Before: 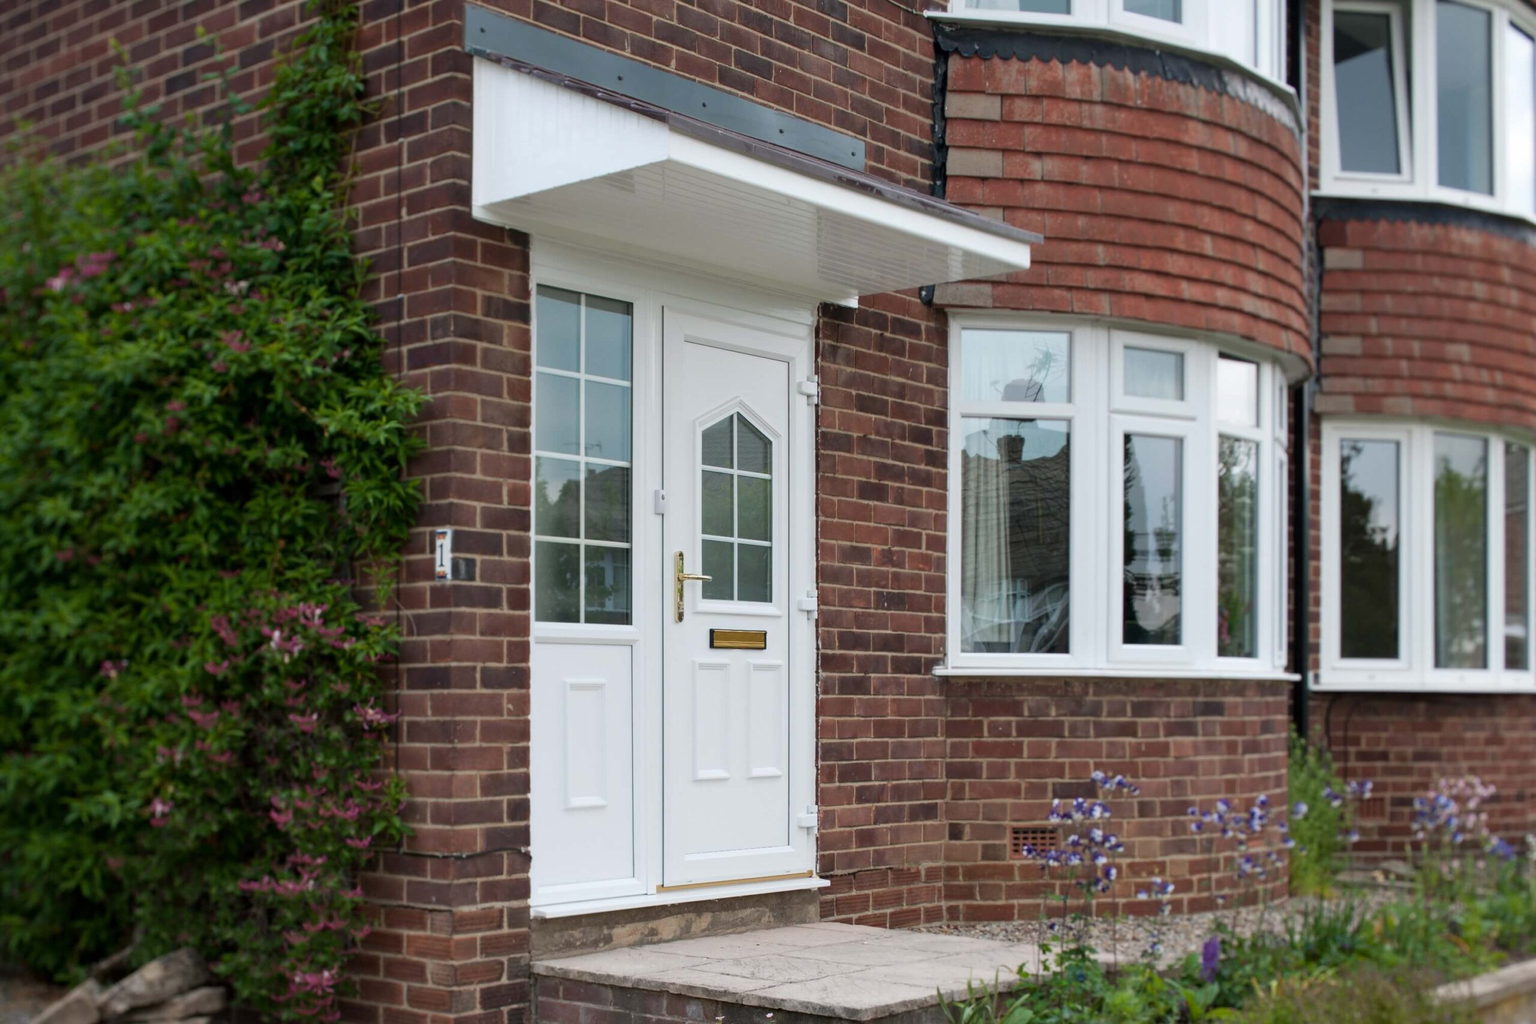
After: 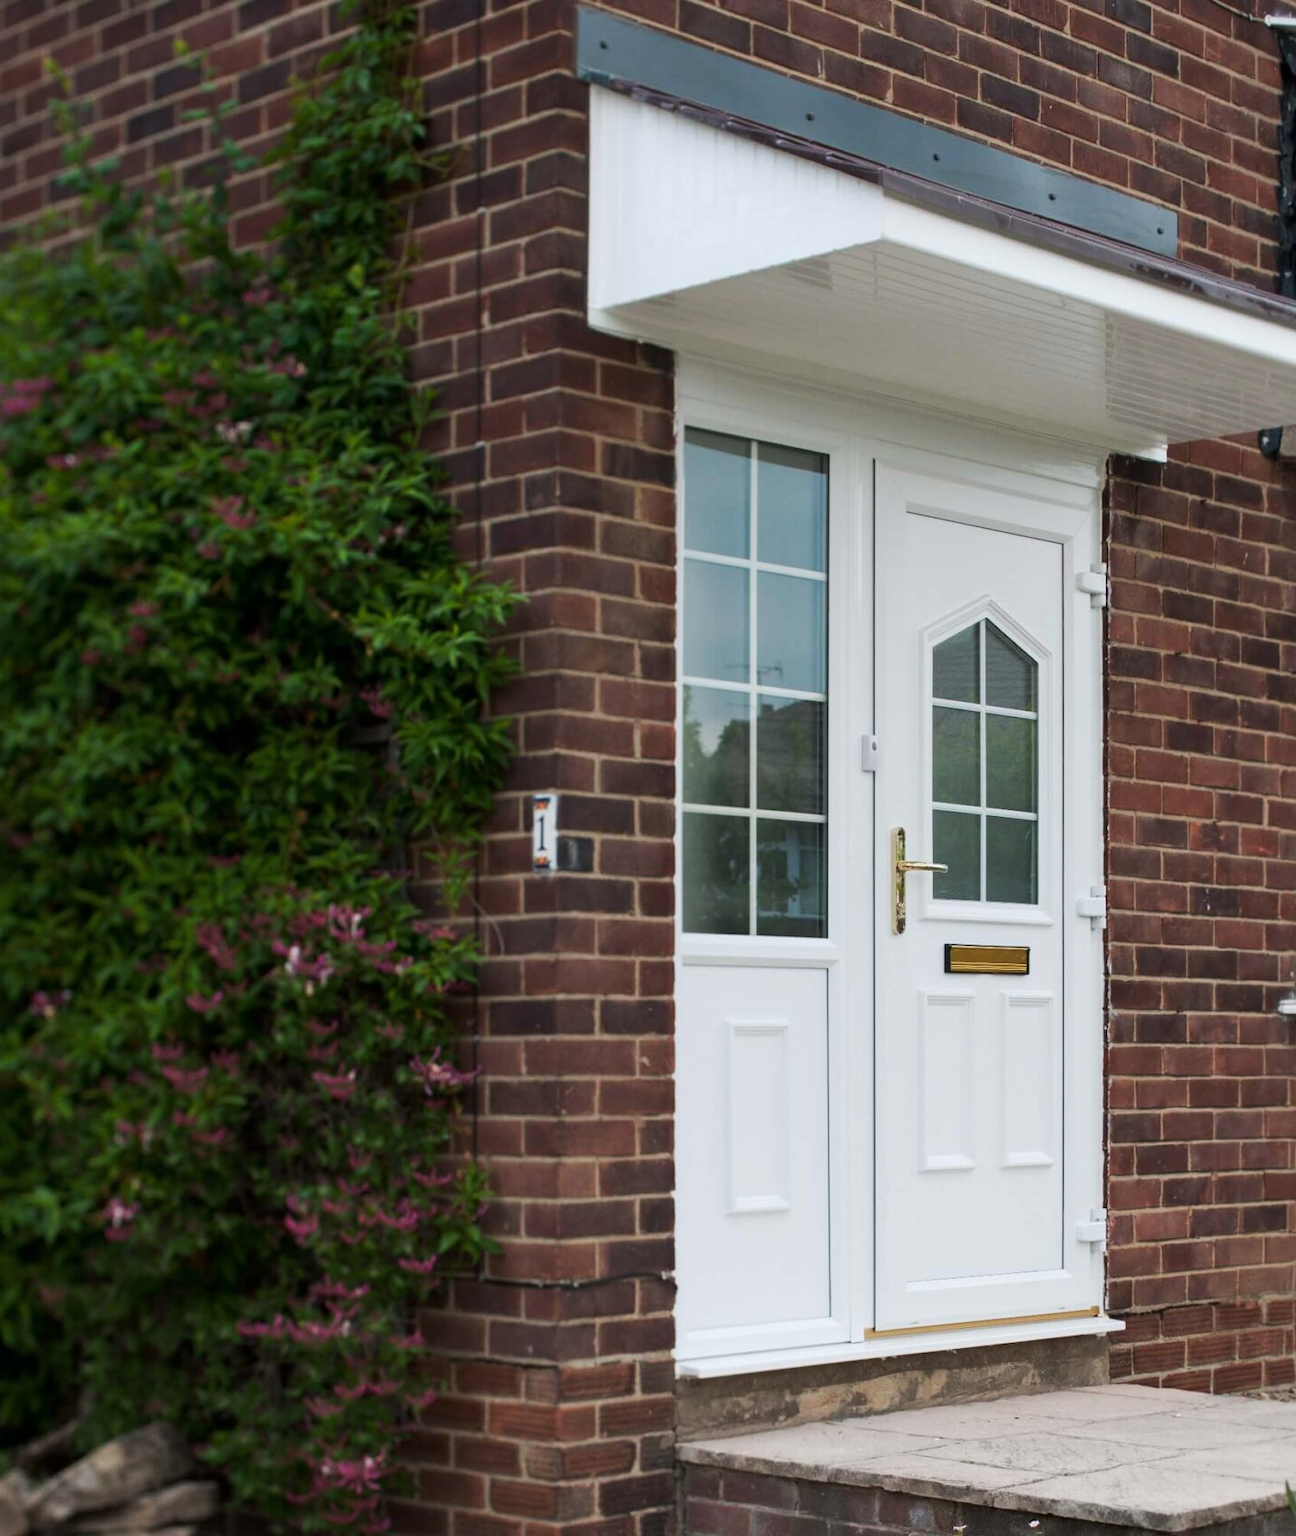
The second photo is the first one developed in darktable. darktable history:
crop: left 5.238%, right 38.476%
tone curve: curves: ch0 [(0, 0) (0.339, 0.306) (0.687, 0.706) (1, 1)], preserve colors none
